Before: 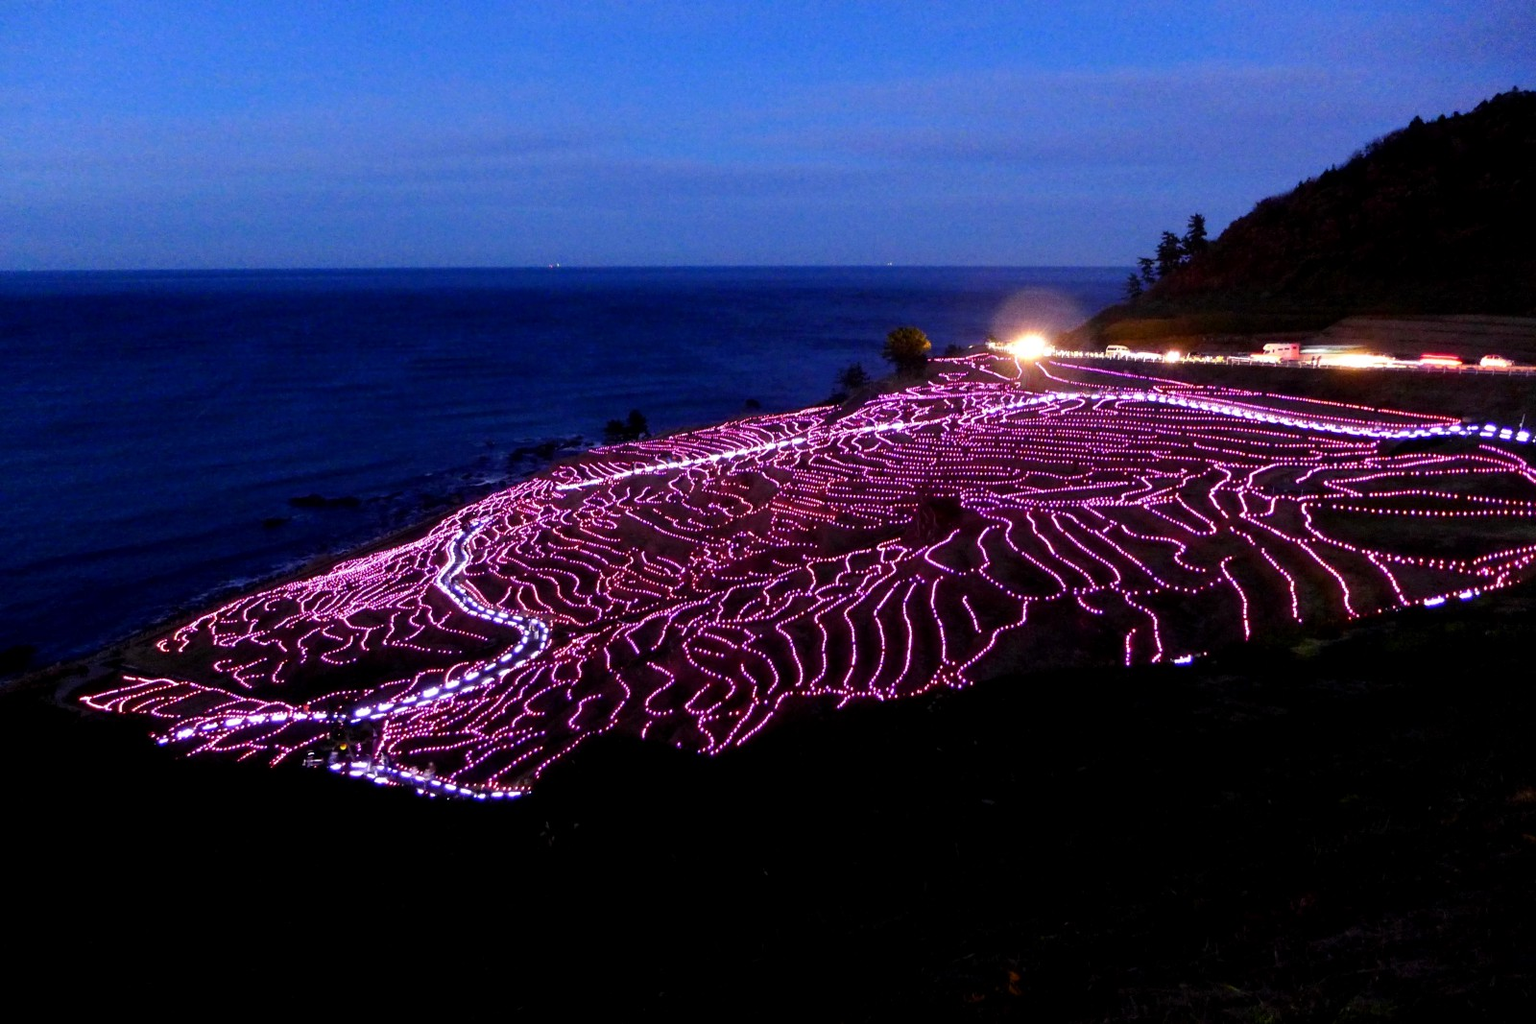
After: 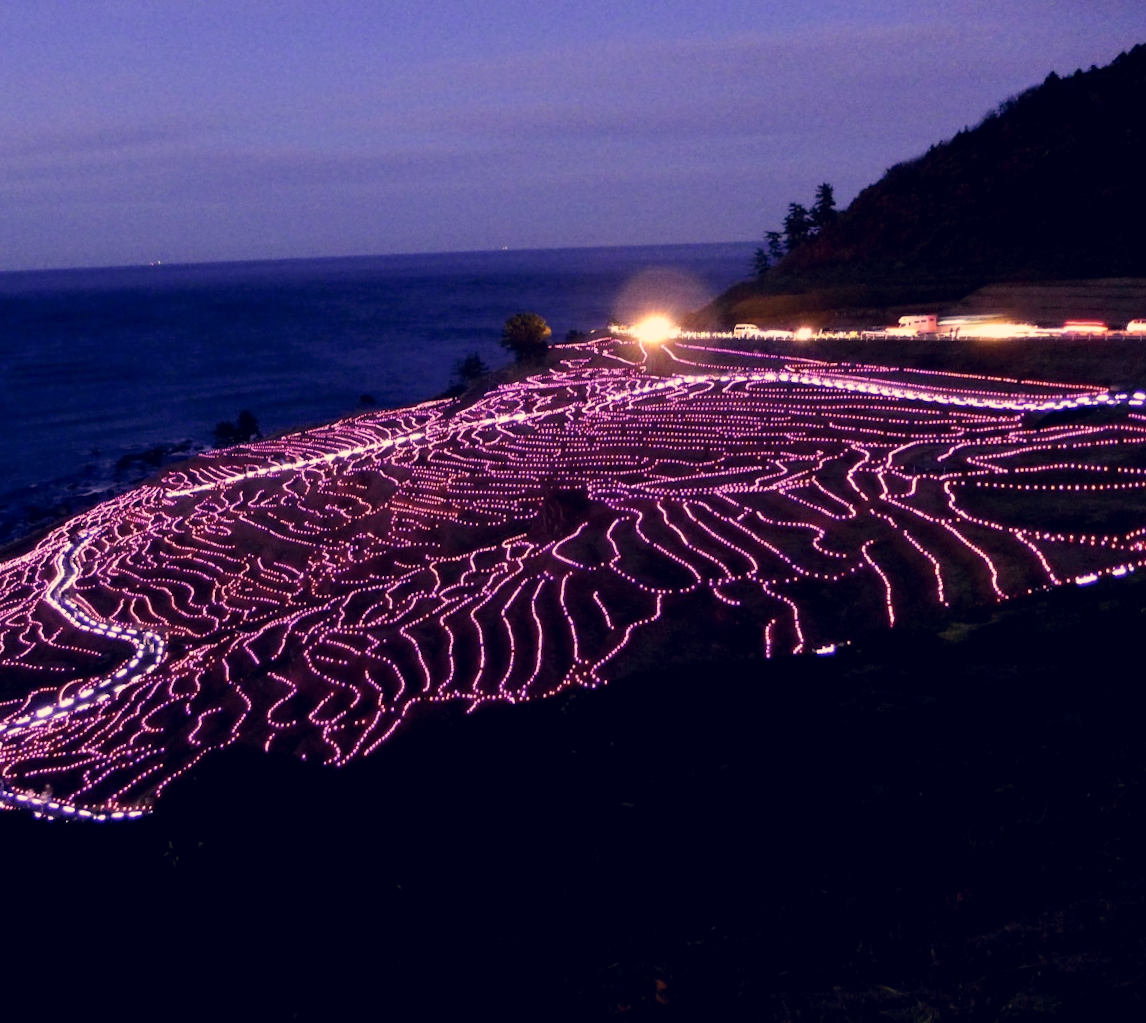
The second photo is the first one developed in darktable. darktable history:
color correction: highlights a* 19.59, highlights b* 27.49, shadows a* 3.46, shadows b* -17.28, saturation 0.73
rotate and perspective: rotation -2.12°, lens shift (vertical) 0.009, lens shift (horizontal) -0.008, automatic cropping original format, crop left 0.036, crop right 0.964, crop top 0.05, crop bottom 0.959
crop and rotate: left 24.6%
